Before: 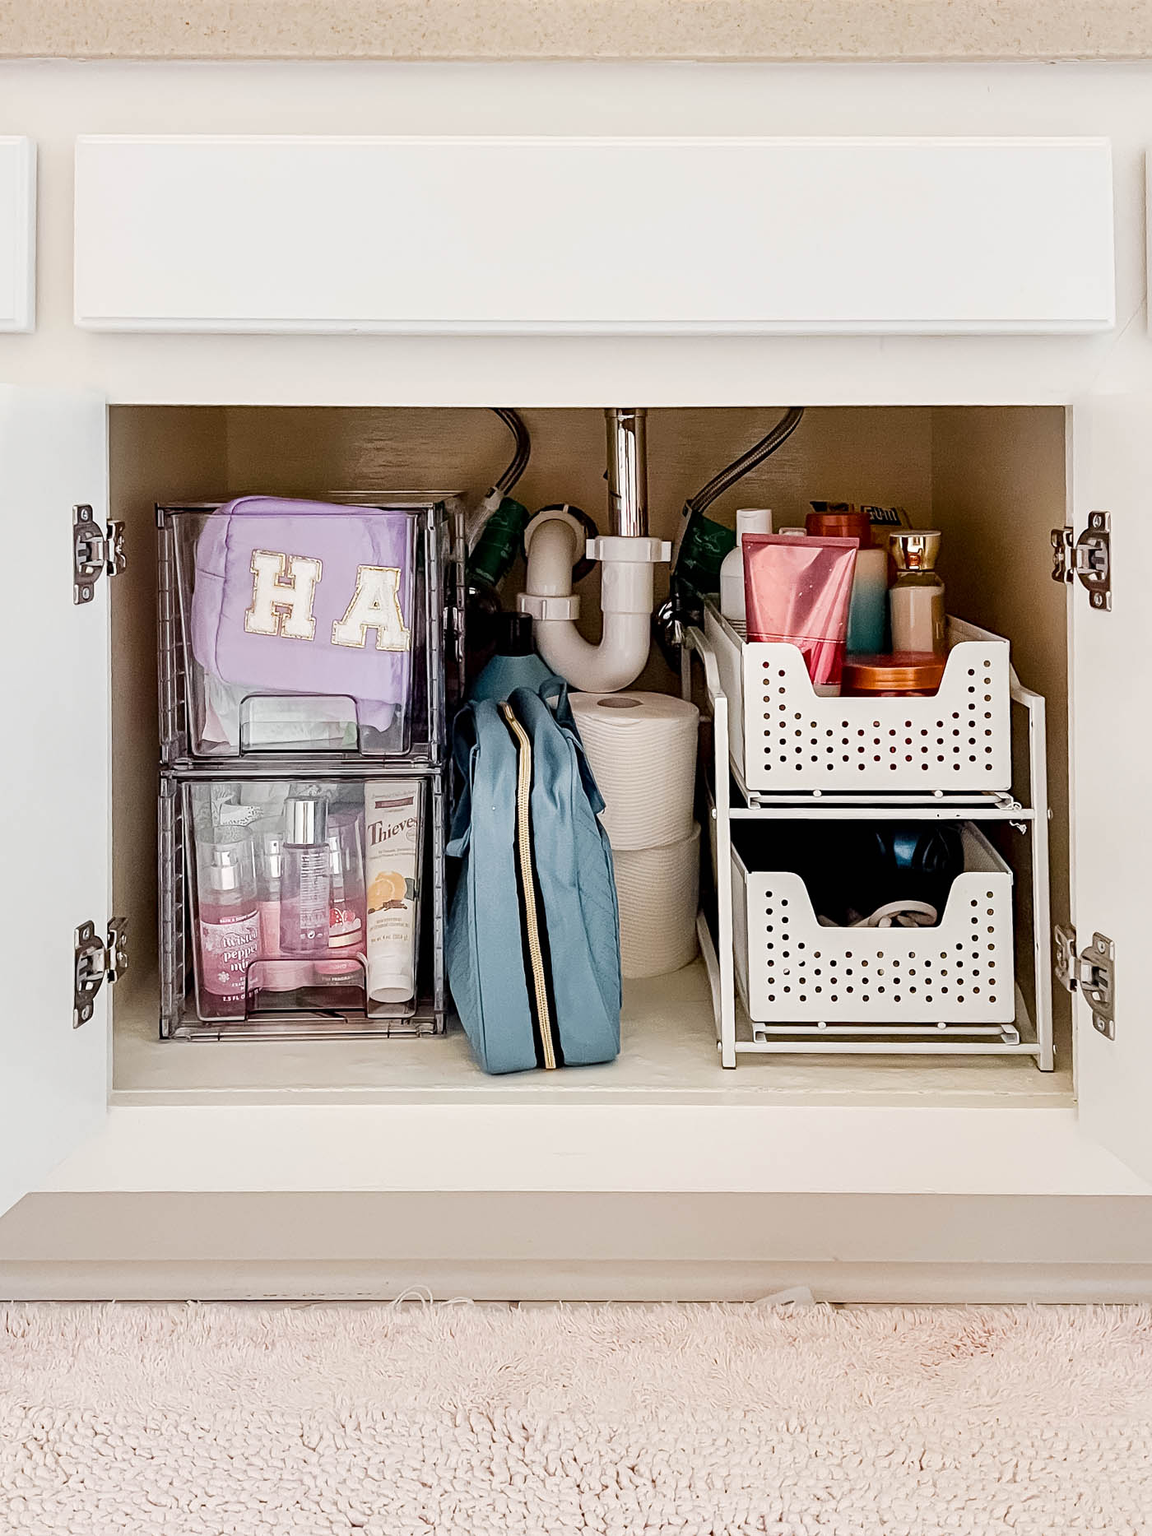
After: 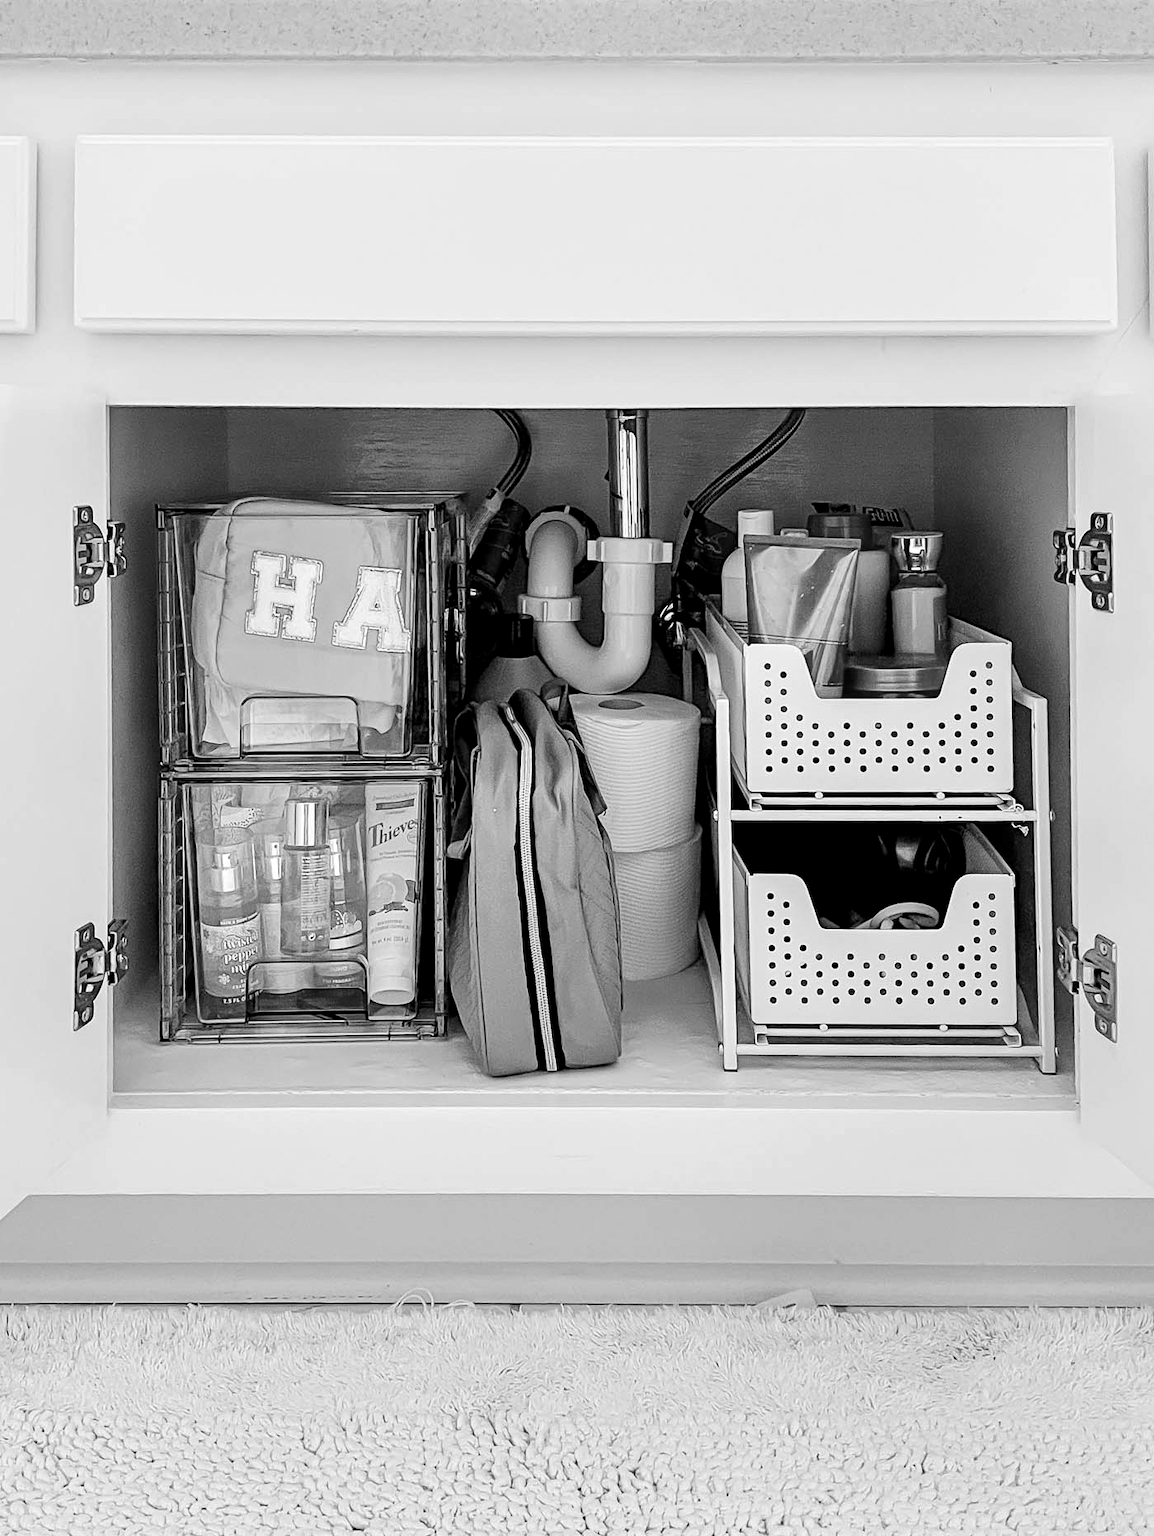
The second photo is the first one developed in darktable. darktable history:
white balance: emerald 1
crop: top 0.05%, bottom 0.098%
color contrast: green-magenta contrast 0, blue-yellow contrast 0
local contrast: highlights 100%, shadows 100%, detail 120%, midtone range 0.2
